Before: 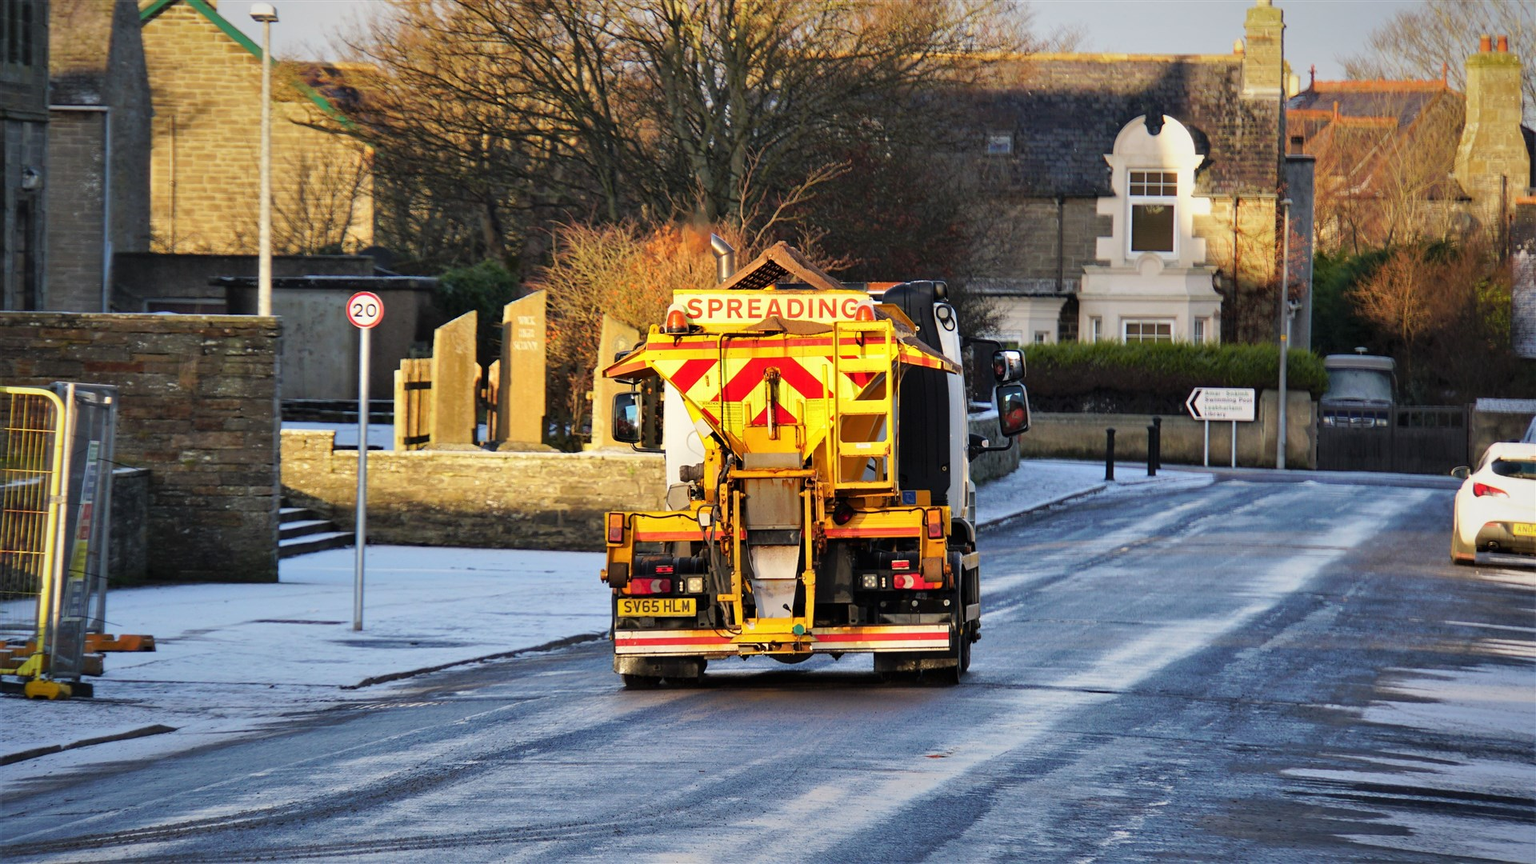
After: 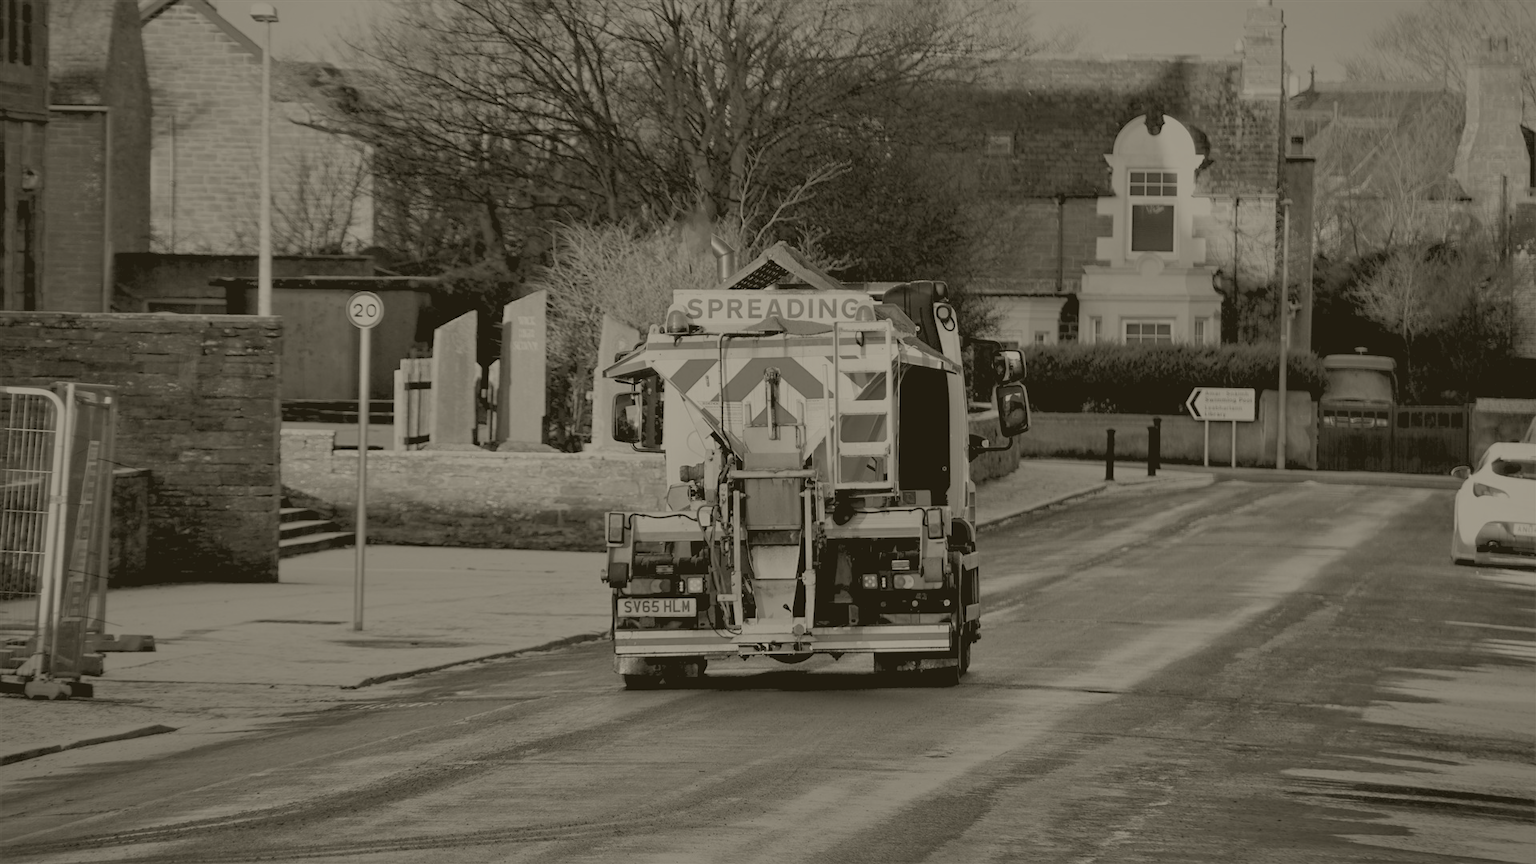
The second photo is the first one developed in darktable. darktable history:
colorize: hue 41.44°, saturation 22%, source mix 60%, lightness 10.61%
rgb levels: preserve colors sum RGB, levels [[0.038, 0.433, 0.934], [0, 0.5, 1], [0, 0.5, 1]]
